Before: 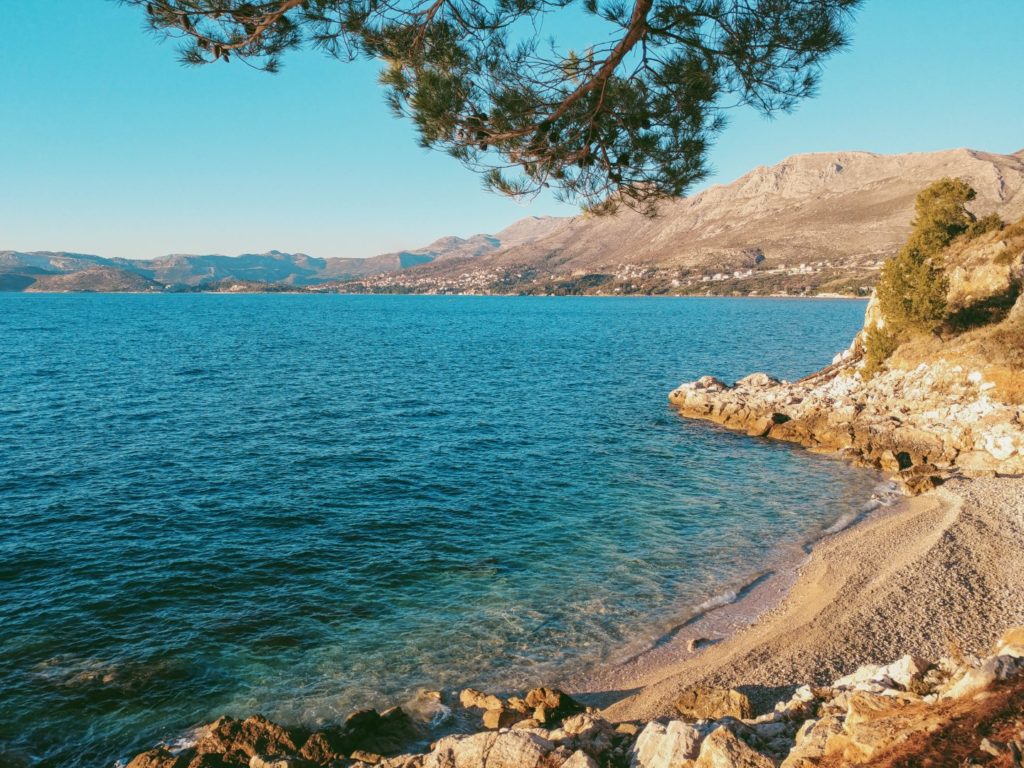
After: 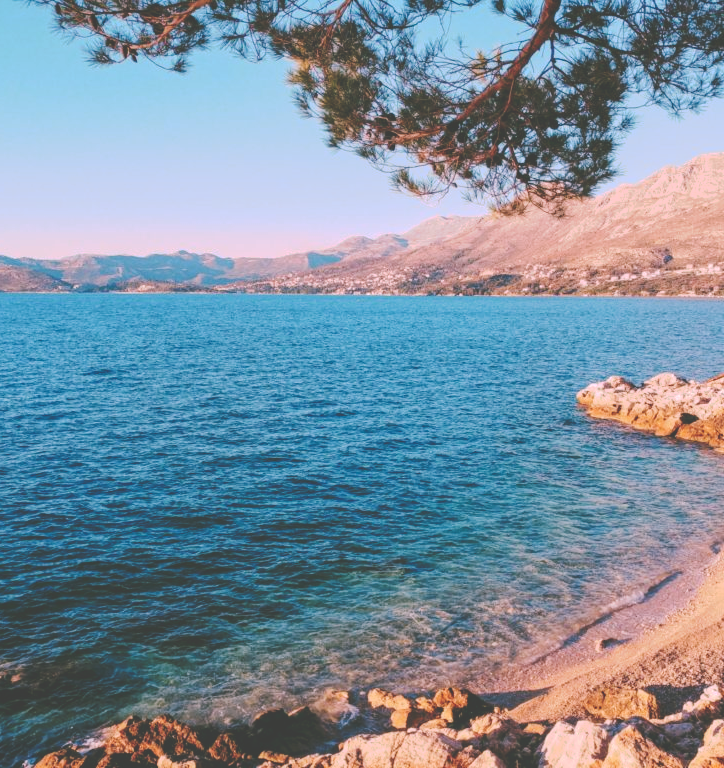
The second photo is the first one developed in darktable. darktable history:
crop and rotate: left 9.061%, right 20.142%
white balance: red 1.188, blue 1.11
tone curve: curves: ch0 [(0, 0) (0.003, 0.241) (0.011, 0.241) (0.025, 0.242) (0.044, 0.246) (0.069, 0.25) (0.1, 0.251) (0.136, 0.256) (0.177, 0.275) (0.224, 0.293) (0.277, 0.326) (0.335, 0.38) (0.399, 0.449) (0.468, 0.525) (0.543, 0.606) (0.623, 0.683) (0.709, 0.751) (0.801, 0.824) (0.898, 0.871) (1, 1)], preserve colors none
